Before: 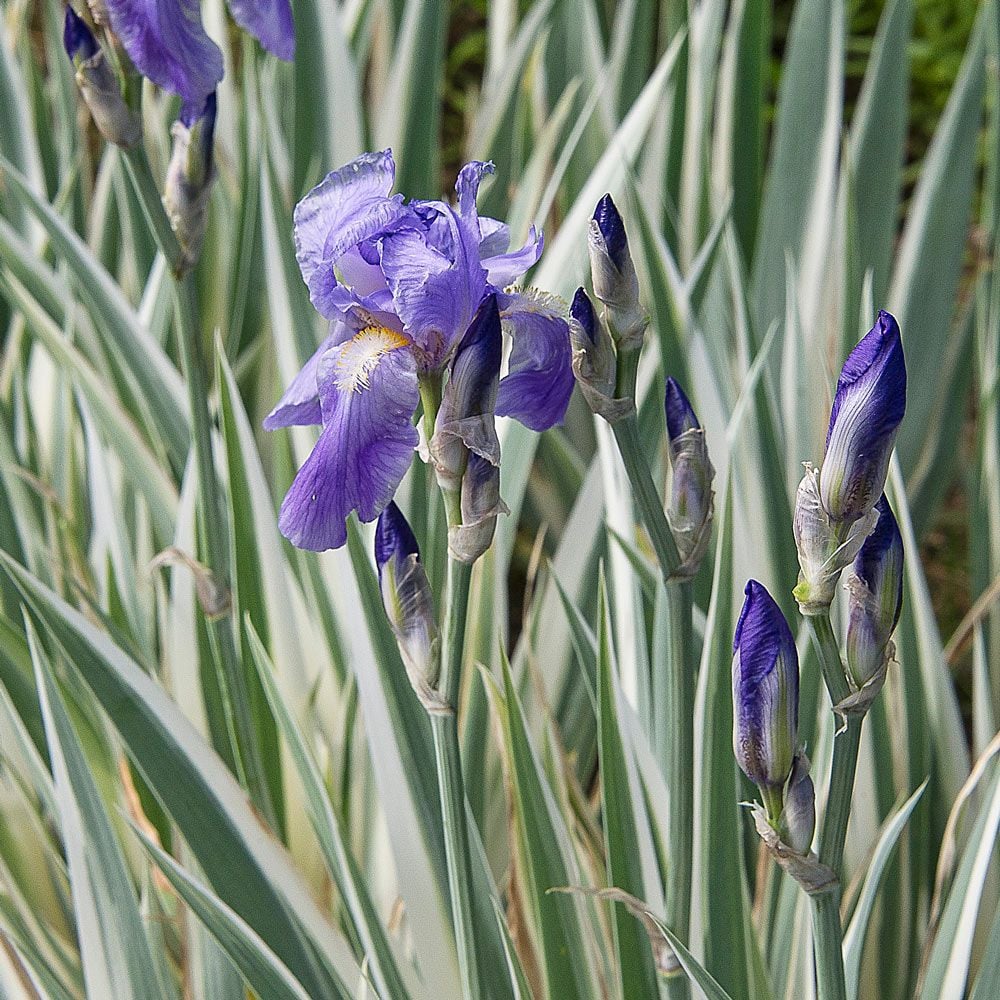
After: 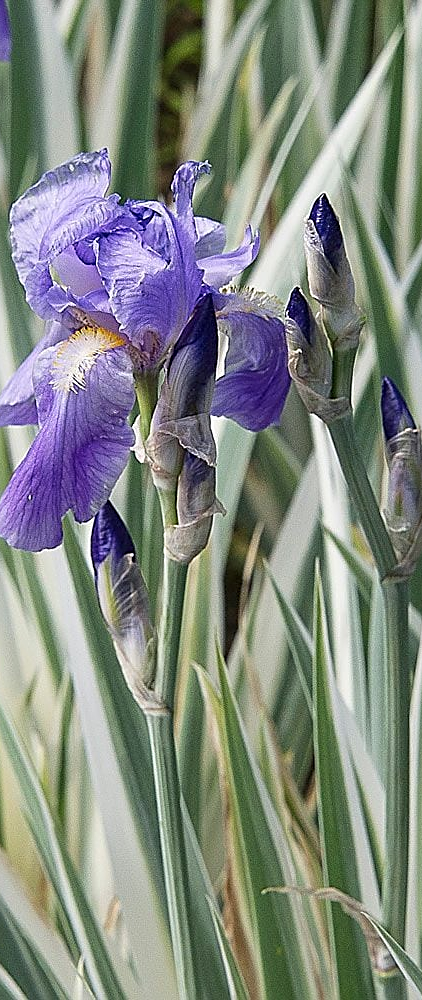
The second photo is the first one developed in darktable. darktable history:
crop: left 28.442%, right 29.32%
sharpen: on, module defaults
shadows and highlights: radius 91.82, shadows -14.43, white point adjustment 0.224, highlights 31.38, compress 48.69%, soften with gaussian
